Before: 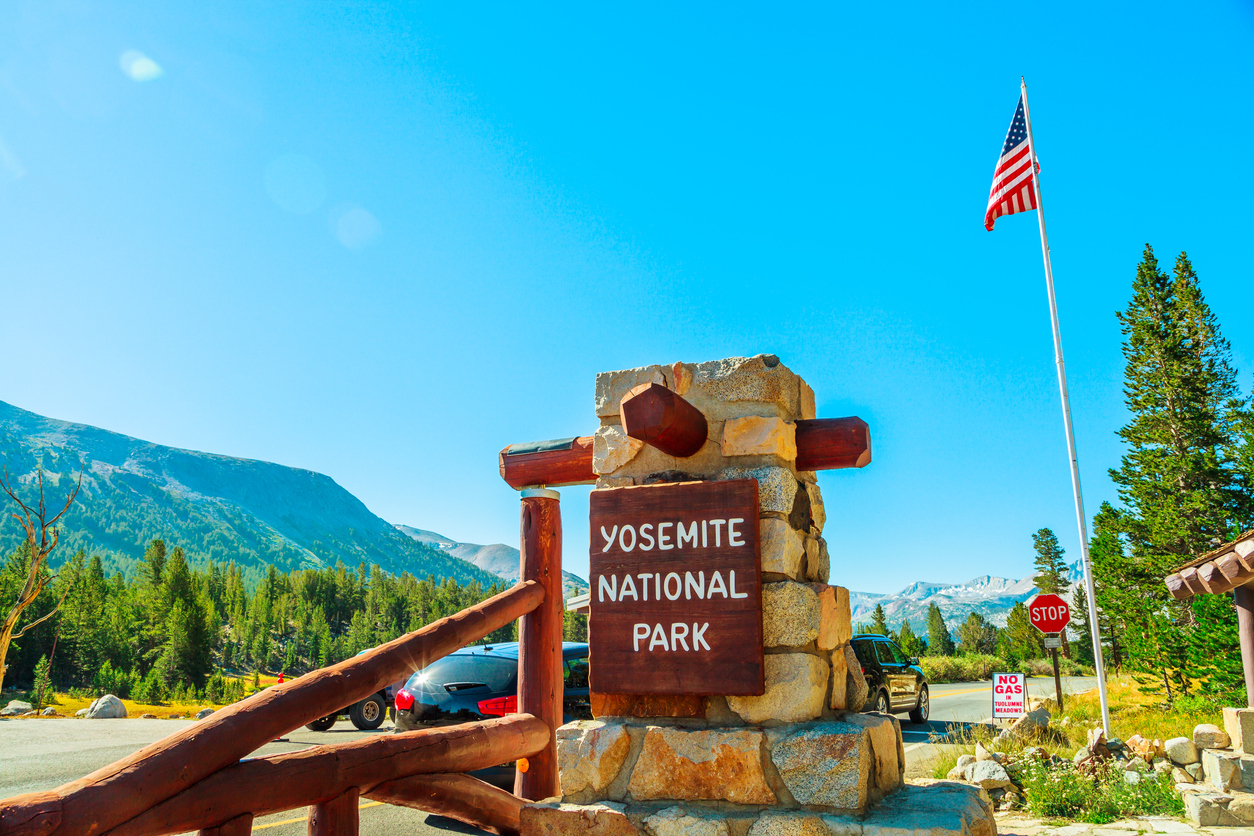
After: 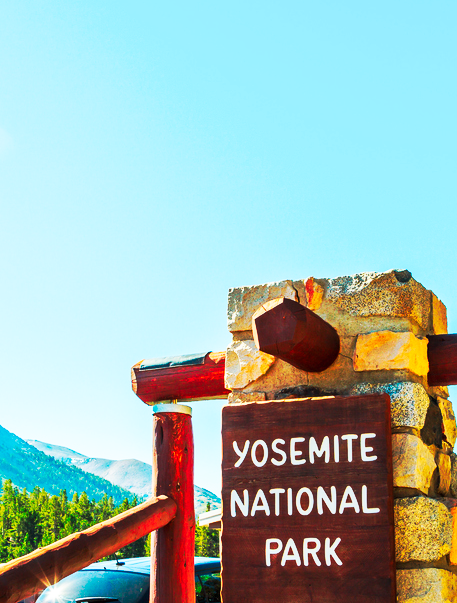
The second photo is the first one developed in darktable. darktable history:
tone curve: curves: ch0 [(0, 0) (0.003, 0.003) (0.011, 0.008) (0.025, 0.018) (0.044, 0.04) (0.069, 0.062) (0.1, 0.09) (0.136, 0.121) (0.177, 0.158) (0.224, 0.197) (0.277, 0.255) (0.335, 0.314) (0.399, 0.391) (0.468, 0.496) (0.543, 0.683) (0.623, 0.801) (0.709, 0.883) (0.801, 0.94) (0.898, 0.984) (1, 1)], preserve colors none
crop and rotate: left 29.403%, top 10.299%, right 34.09%, bottom 17.518%
